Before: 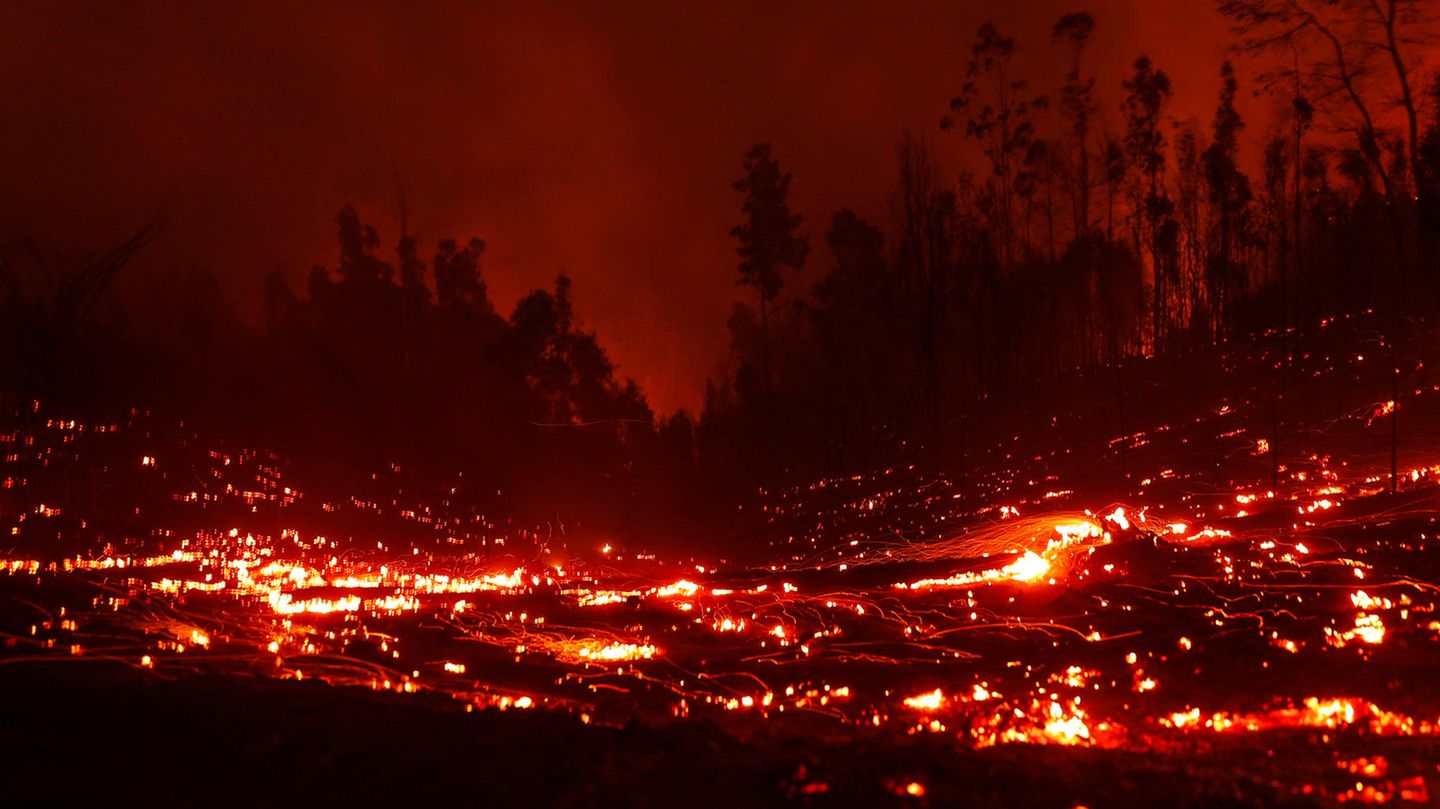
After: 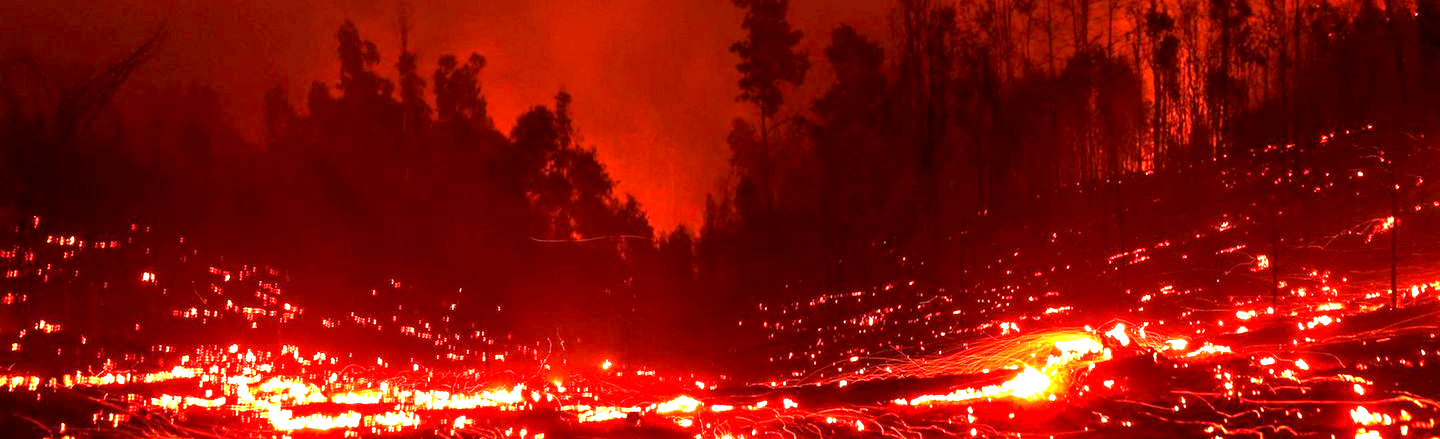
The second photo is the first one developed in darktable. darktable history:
crop and rotate: top 22.761%, bottom 22.951%
exposure: black level correction 0.001, exposure 1.995 EV, compensate highlight preservation false
